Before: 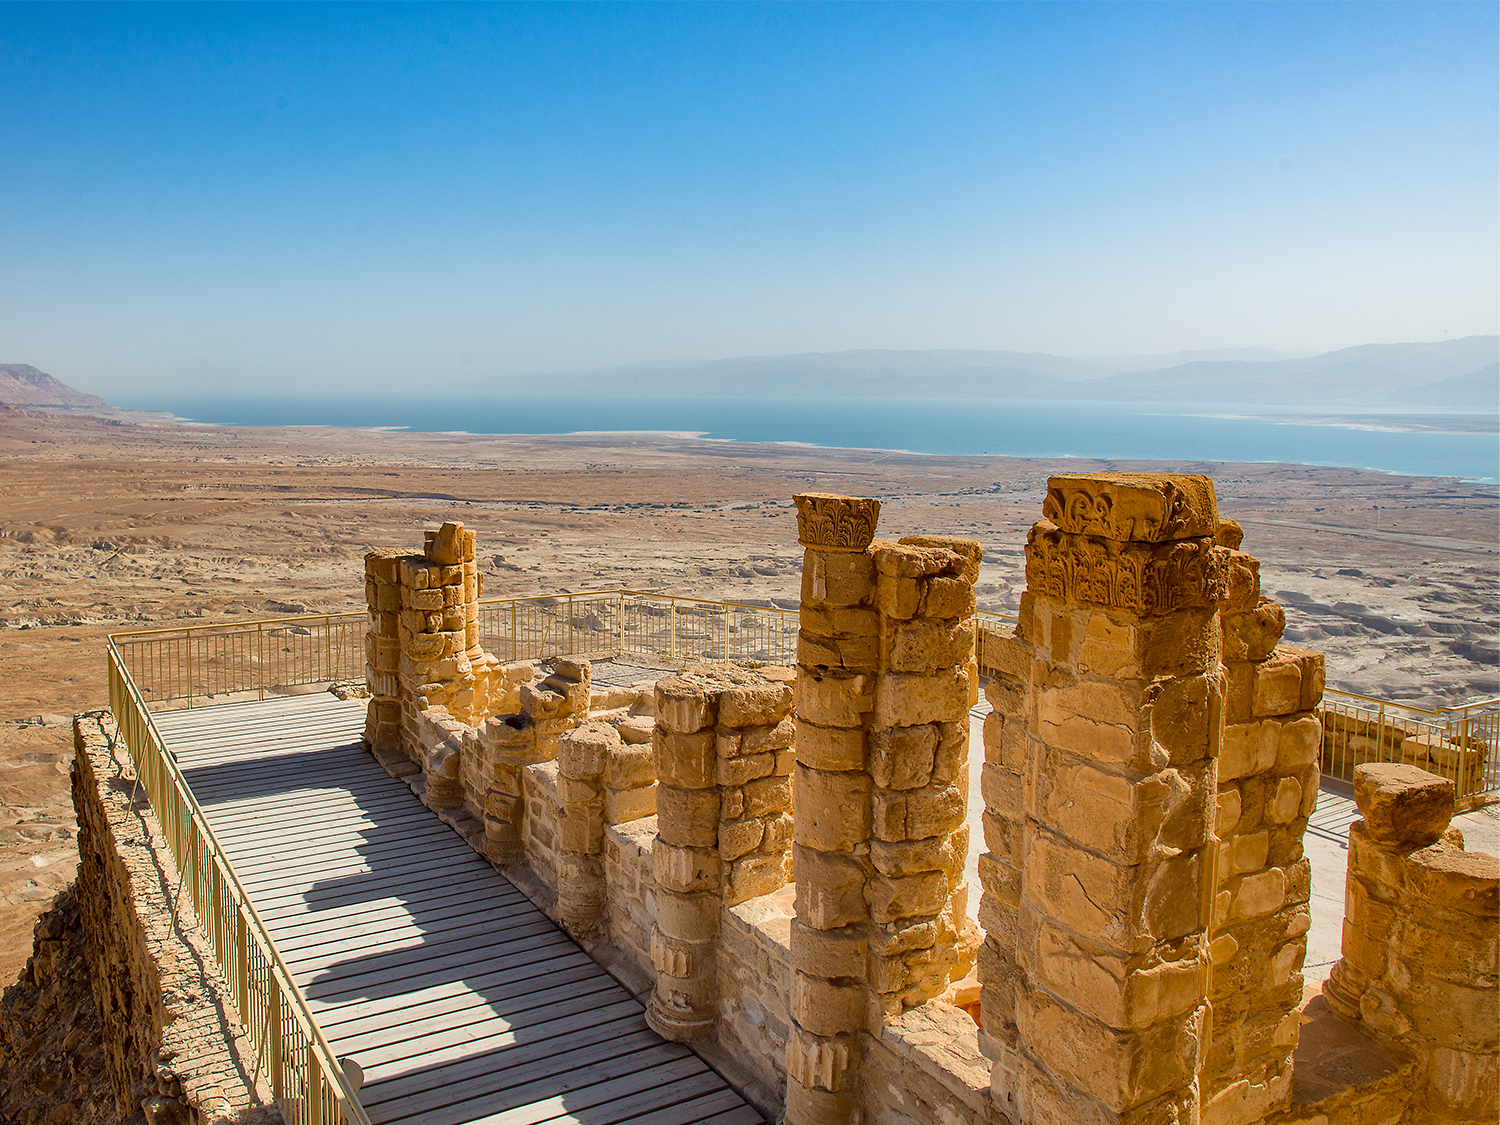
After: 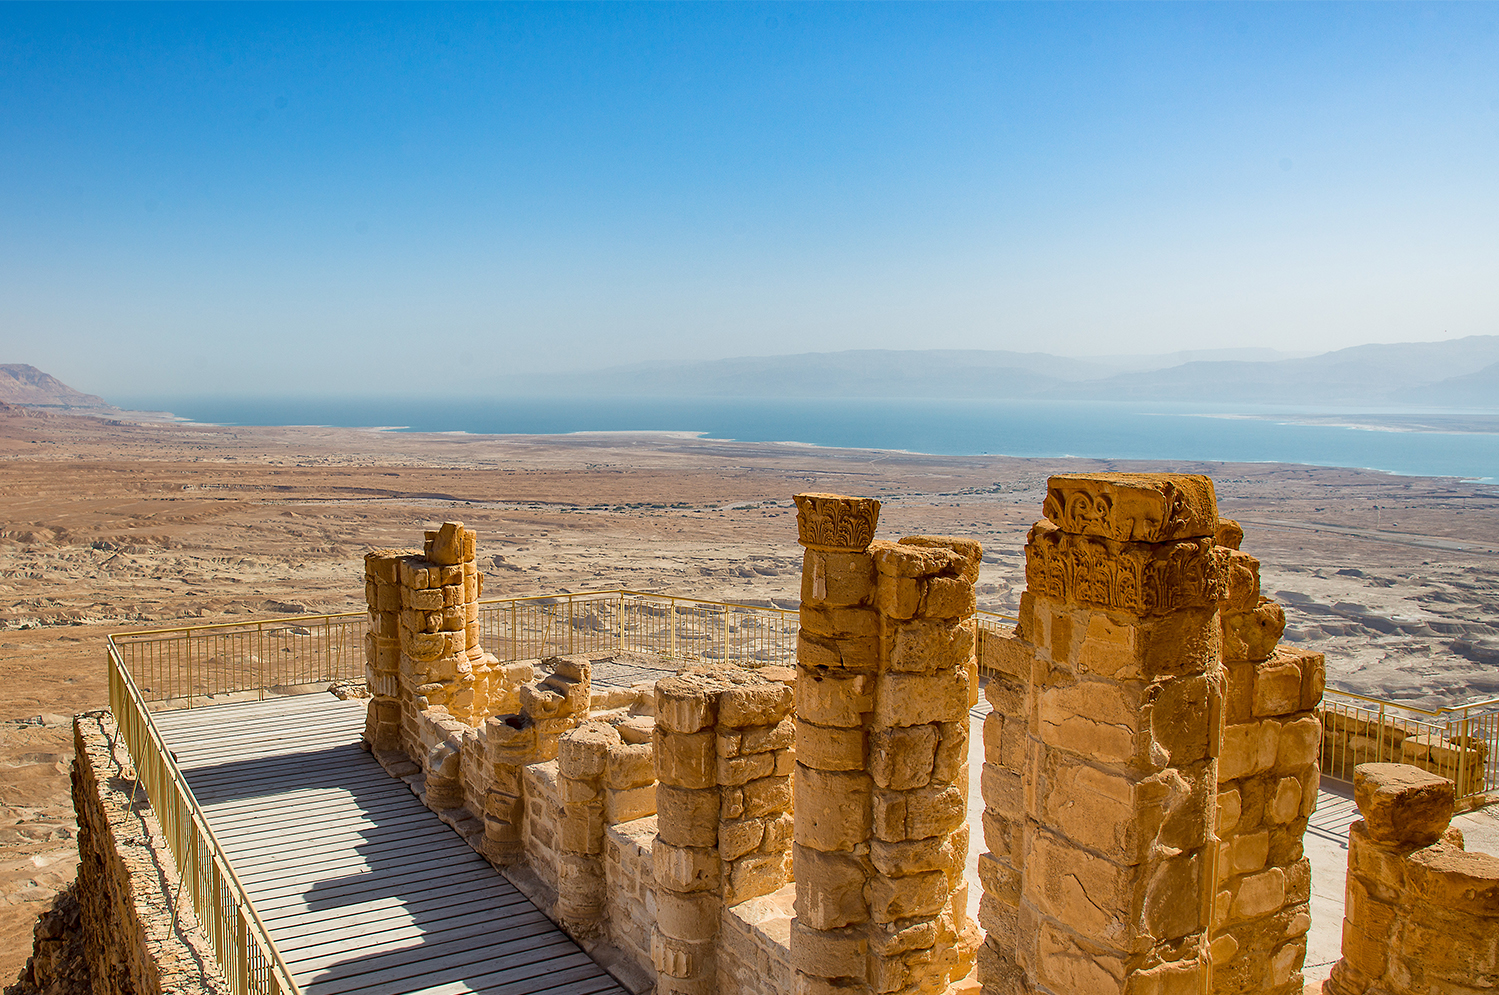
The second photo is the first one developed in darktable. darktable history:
exposure: compensate exposure bias true, compensate highlight preservation false
crop and rotate: top 0%, bottom 11.49%
